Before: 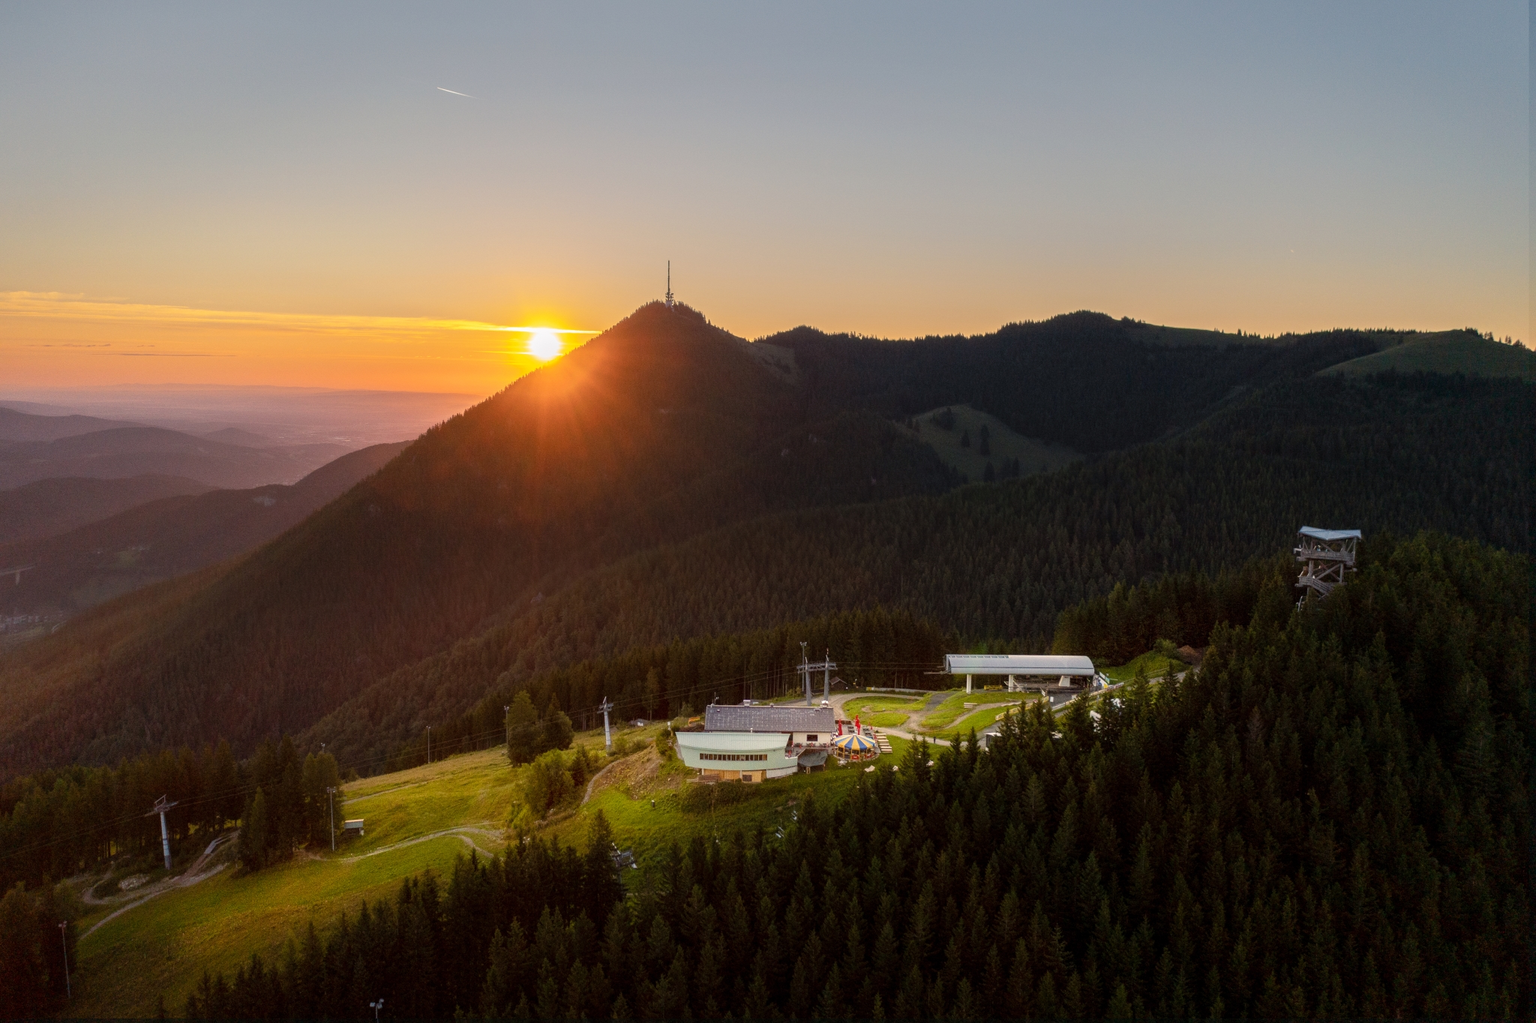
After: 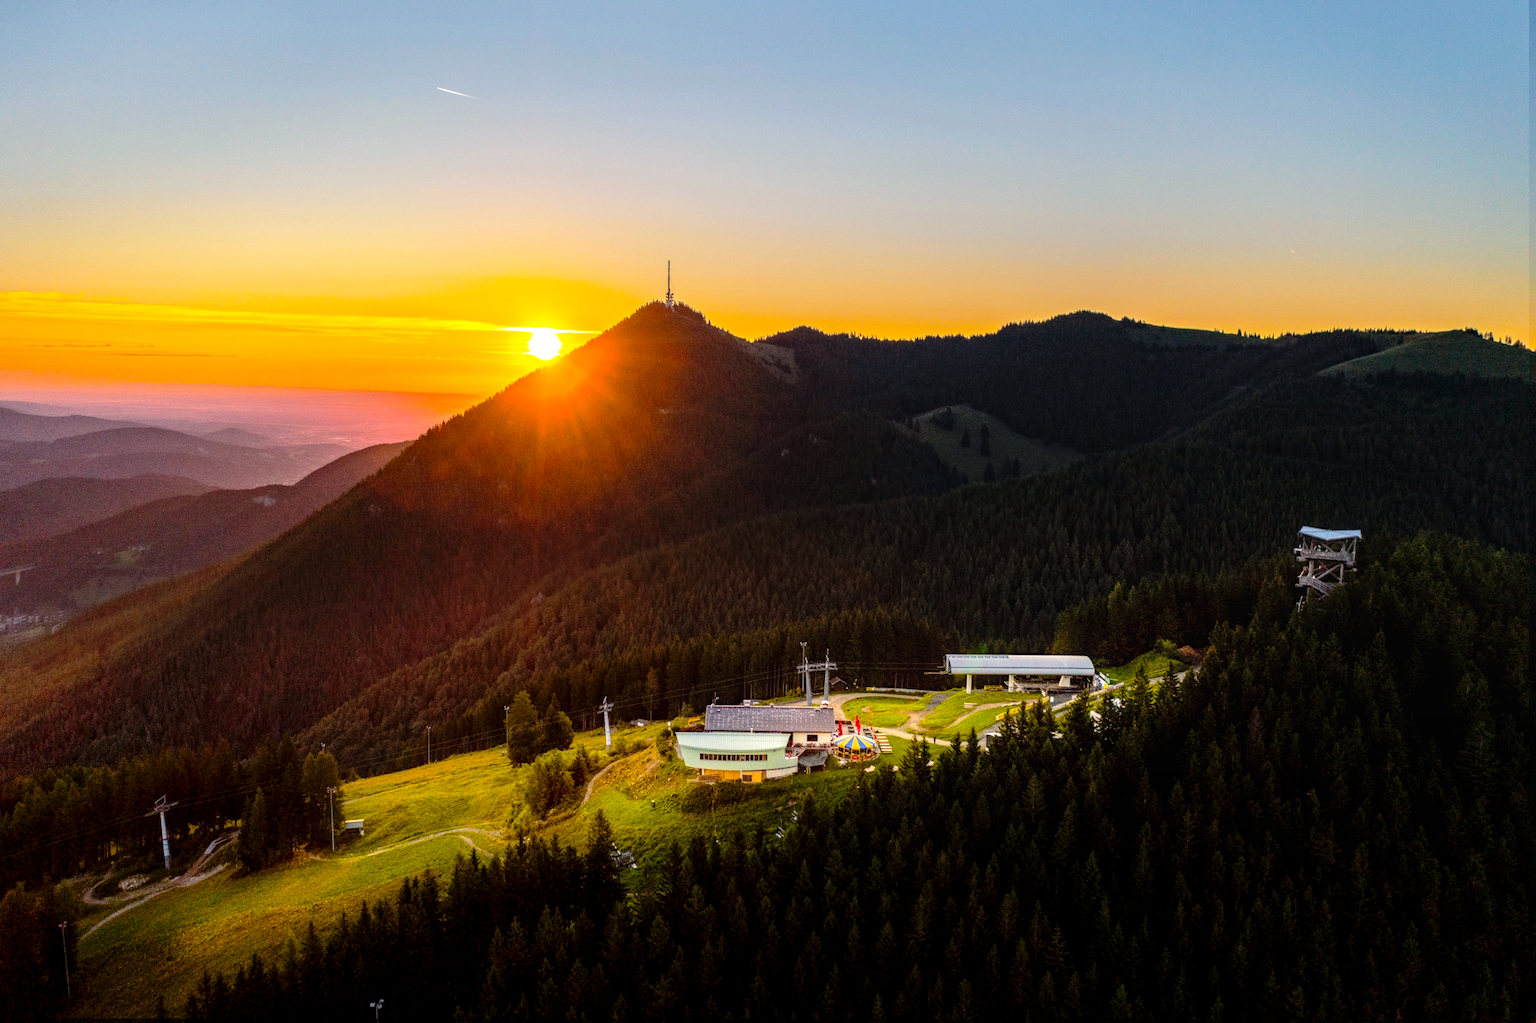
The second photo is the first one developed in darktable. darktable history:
tone equalizer: -8 EV -0.425 EV, -7 EV -0.389 EV, -6 EV -0.295 EV, -5 EV -0.19 EV, -3 EV 0.251 EV, -2 EV 0.326 EV, -1 EV 0.414 EV, +0 EV 0.433 EV, edges refinement/feathering 500, mask exposure compensation -1.57 EV, preserve details no
haze removal: strength 0.297, distance 0.251, compatibility mode true, adaptive false
local contrast: on, module defaults
color balance rgb: perceptual saturation grading › global saturation 61.445%, perceptual saturation grading › highlights 19.337%, perceptual saturation grading › shadows -49.625%, perceptual brilliance grading › mid-tones 11%, perceptual brilliance grading › shadows 15.757%, global vibrance -24.804%
tone curve: curves: ch0 [(0.024, 0) (0.075, 0.034) (0.145, 0.098) (0.257, 0.259) (0.408, 0.45) (0.611, 0.64) (0.81, 0.857) (1, 1)]; ch1 [(0, 0) (0.287, 0.198) (0.501, 0.506) (0.56, 0.57) (0.712, 0.777) (0.976, 0.992)]; ch2 [(0, 0) (0.5, 0.5) (0.523, 0.552) (0.59, 0.603) (0.681, 0.754) (1, 1)], preserve colors none
